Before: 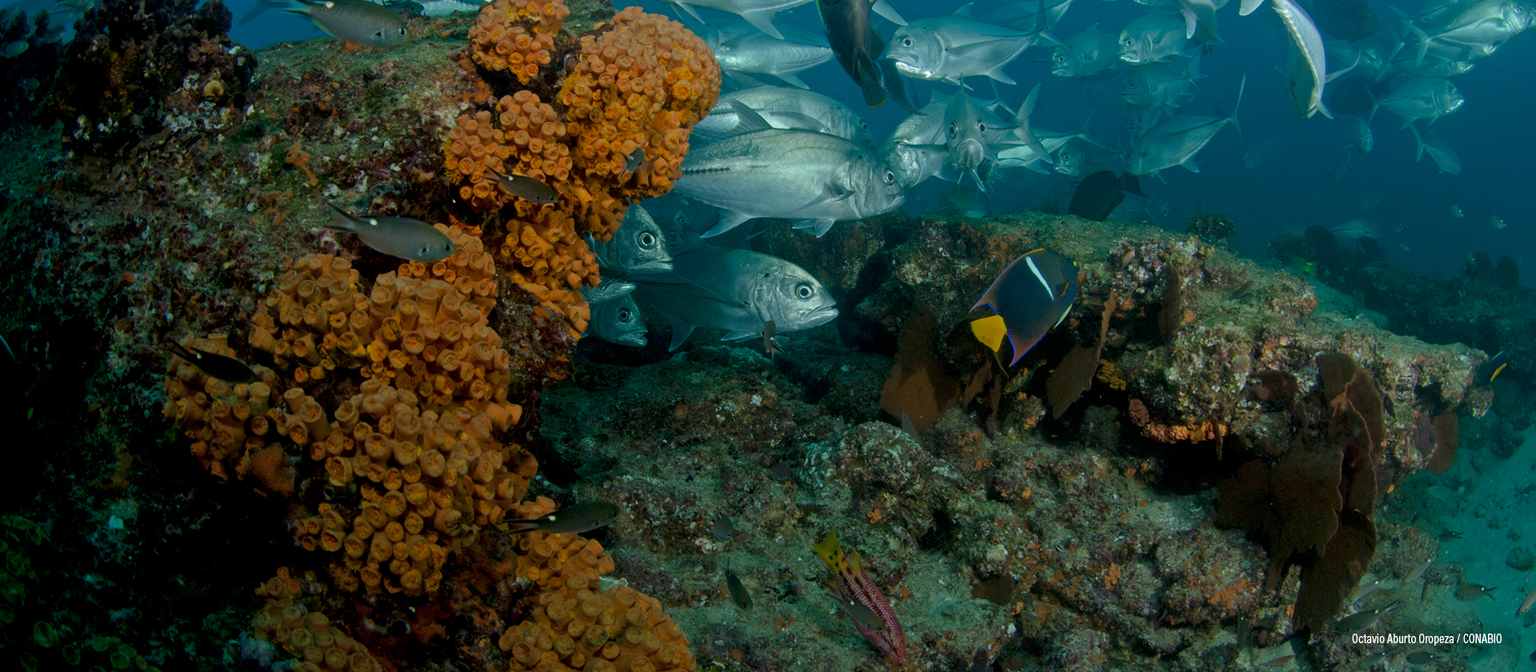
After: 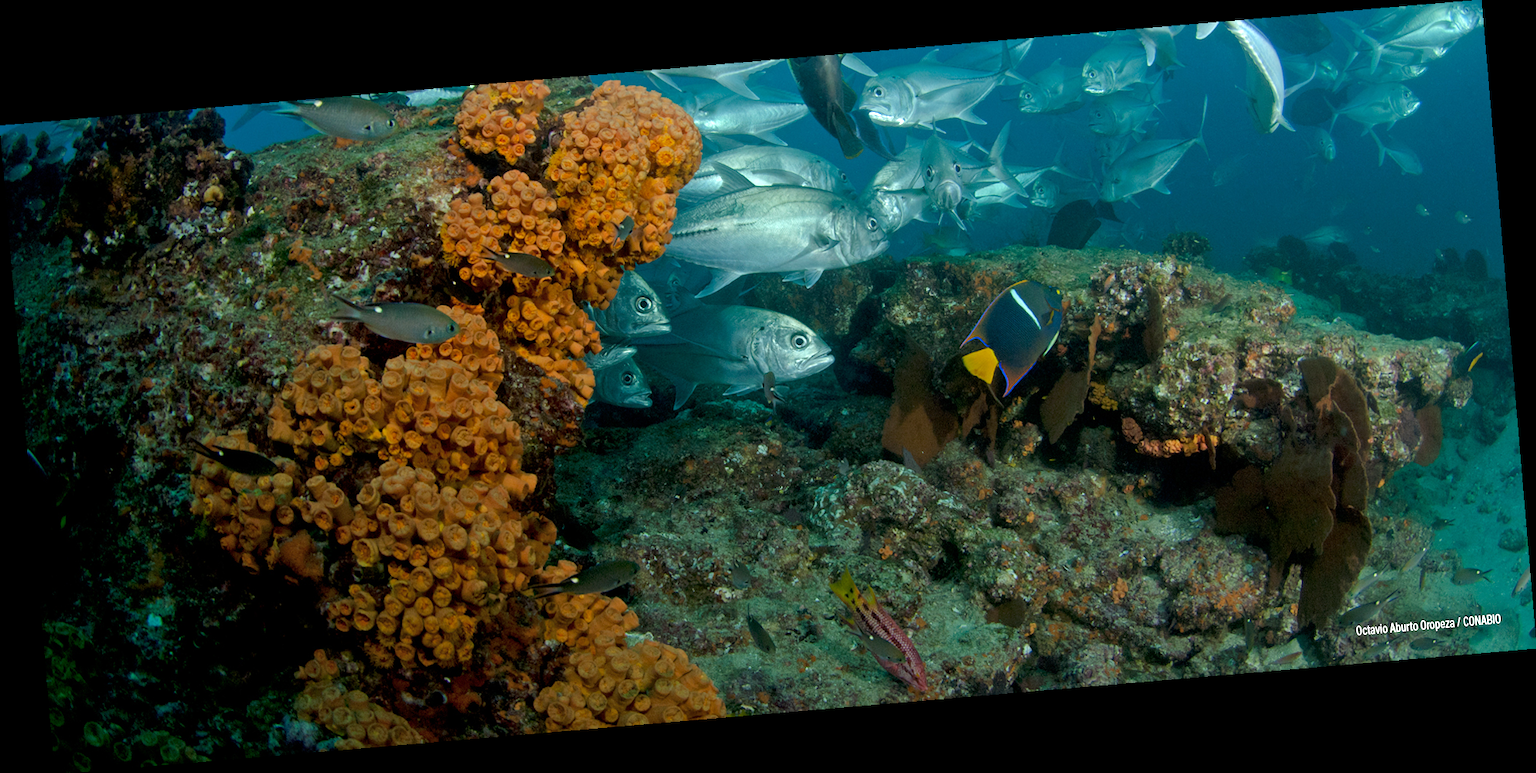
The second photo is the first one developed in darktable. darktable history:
exposure: exposure 0.636 EV, compensate highlight preservation false
rotate and perspective: rotation -4.86°, automatic cropping off
